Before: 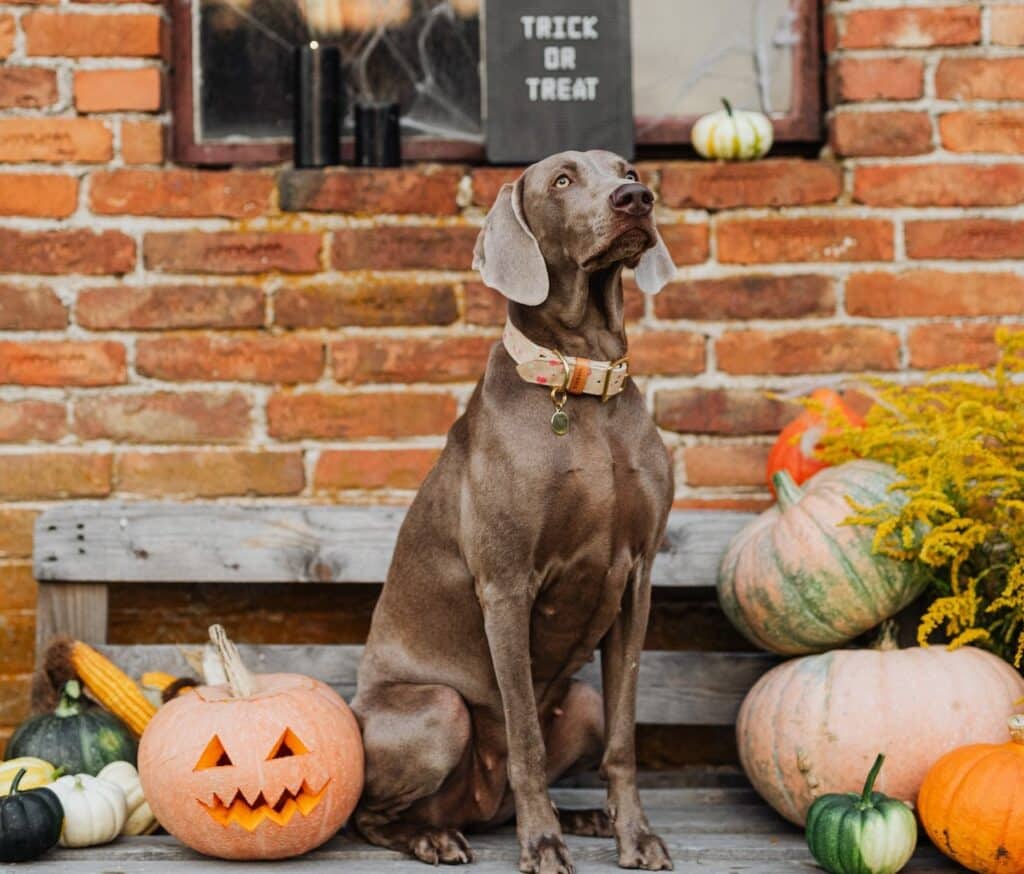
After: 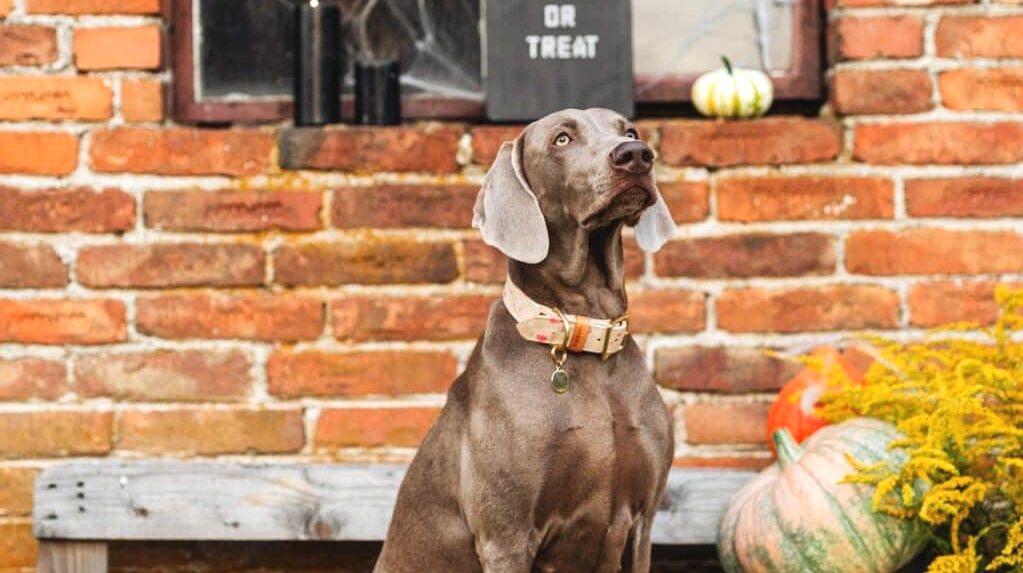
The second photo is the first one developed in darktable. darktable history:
crop and rotate: top 4.891%, bottom 29.548%
exposure: black level correction -0.002, exposure 0.544 EV, compensate exposure bias true, compensate highlight preservation false
